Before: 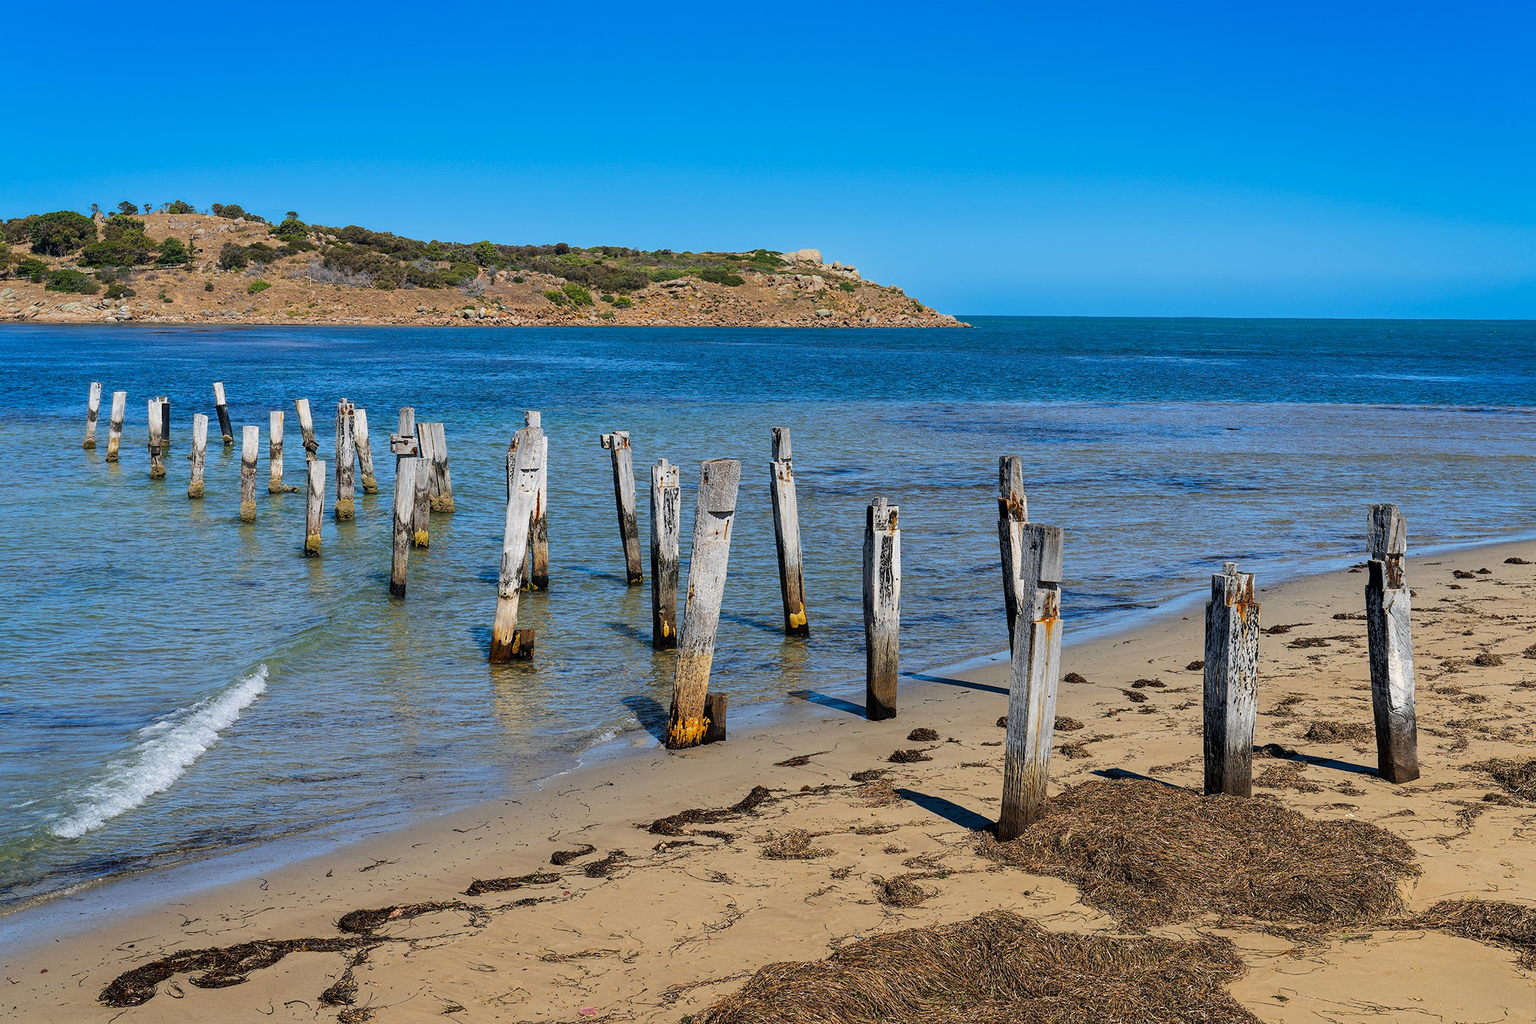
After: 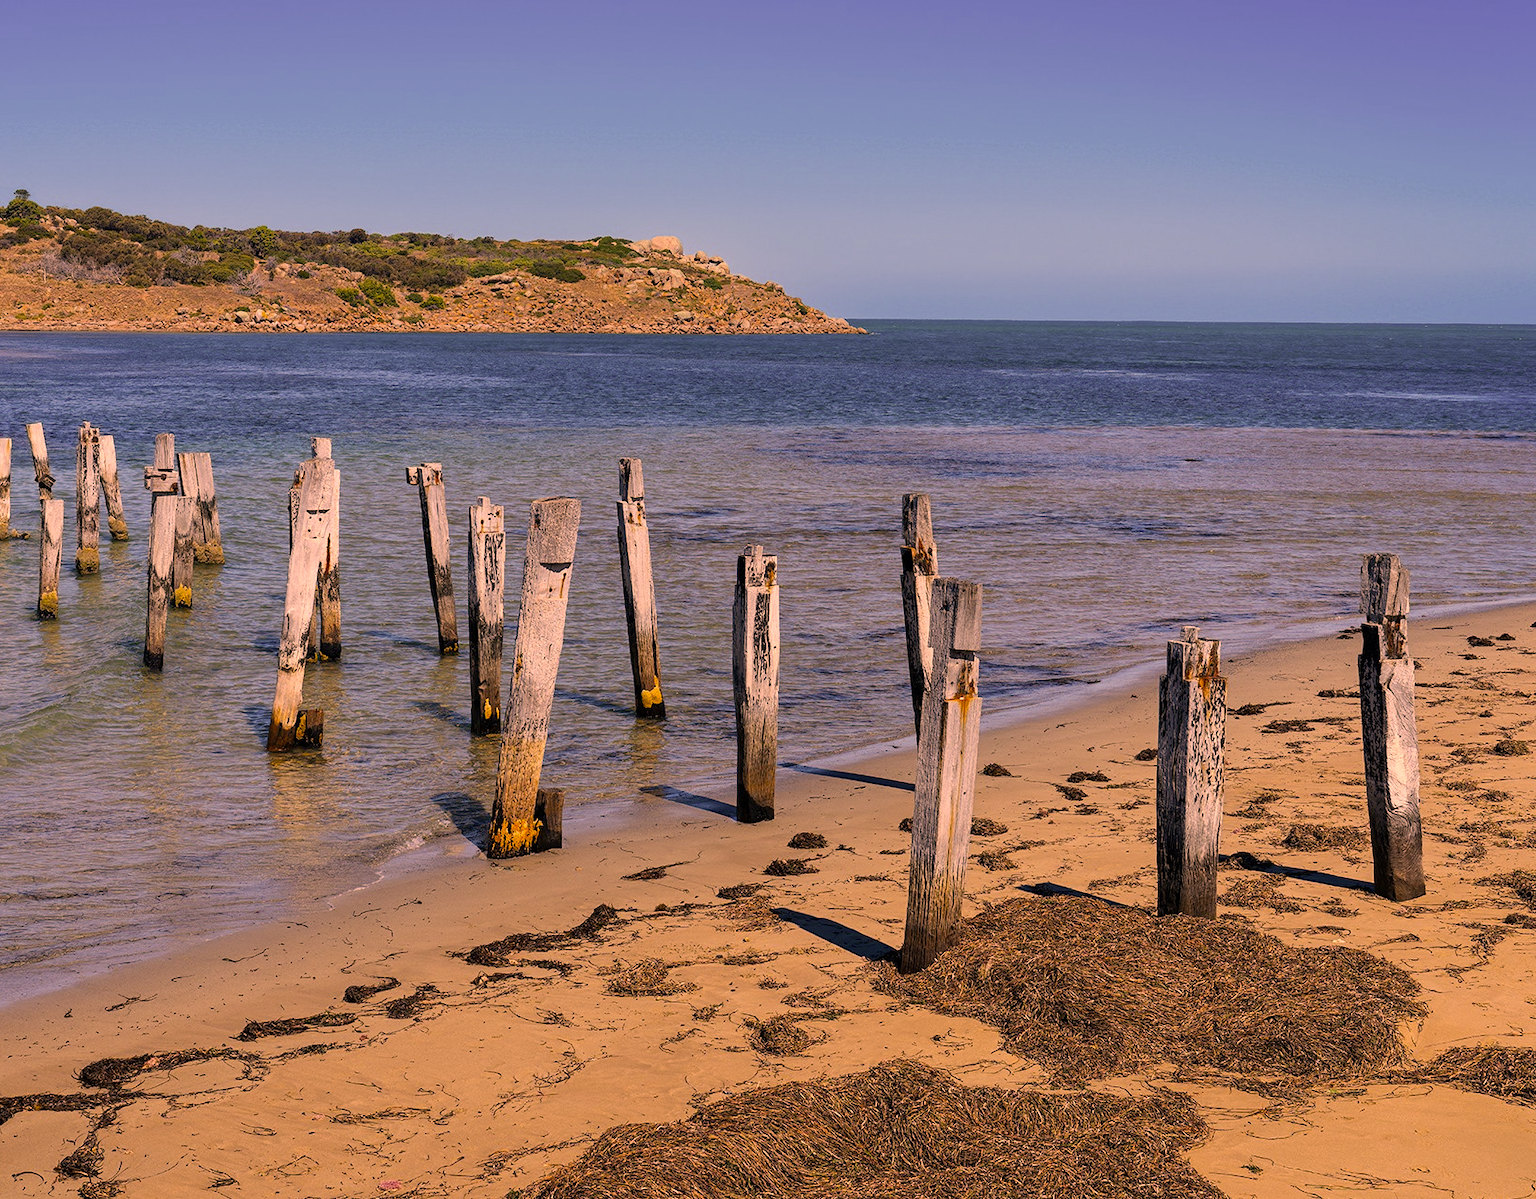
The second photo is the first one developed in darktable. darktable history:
color correction: highlights a* 39.48, highlights b* 39.59, saturation 0.686
color balance rgb: perceptual saturation grading › global saturation 30.541%, global vibrance 3.7%
crop and rotate: left 17.892%, top 5.812%, right 1.779%
